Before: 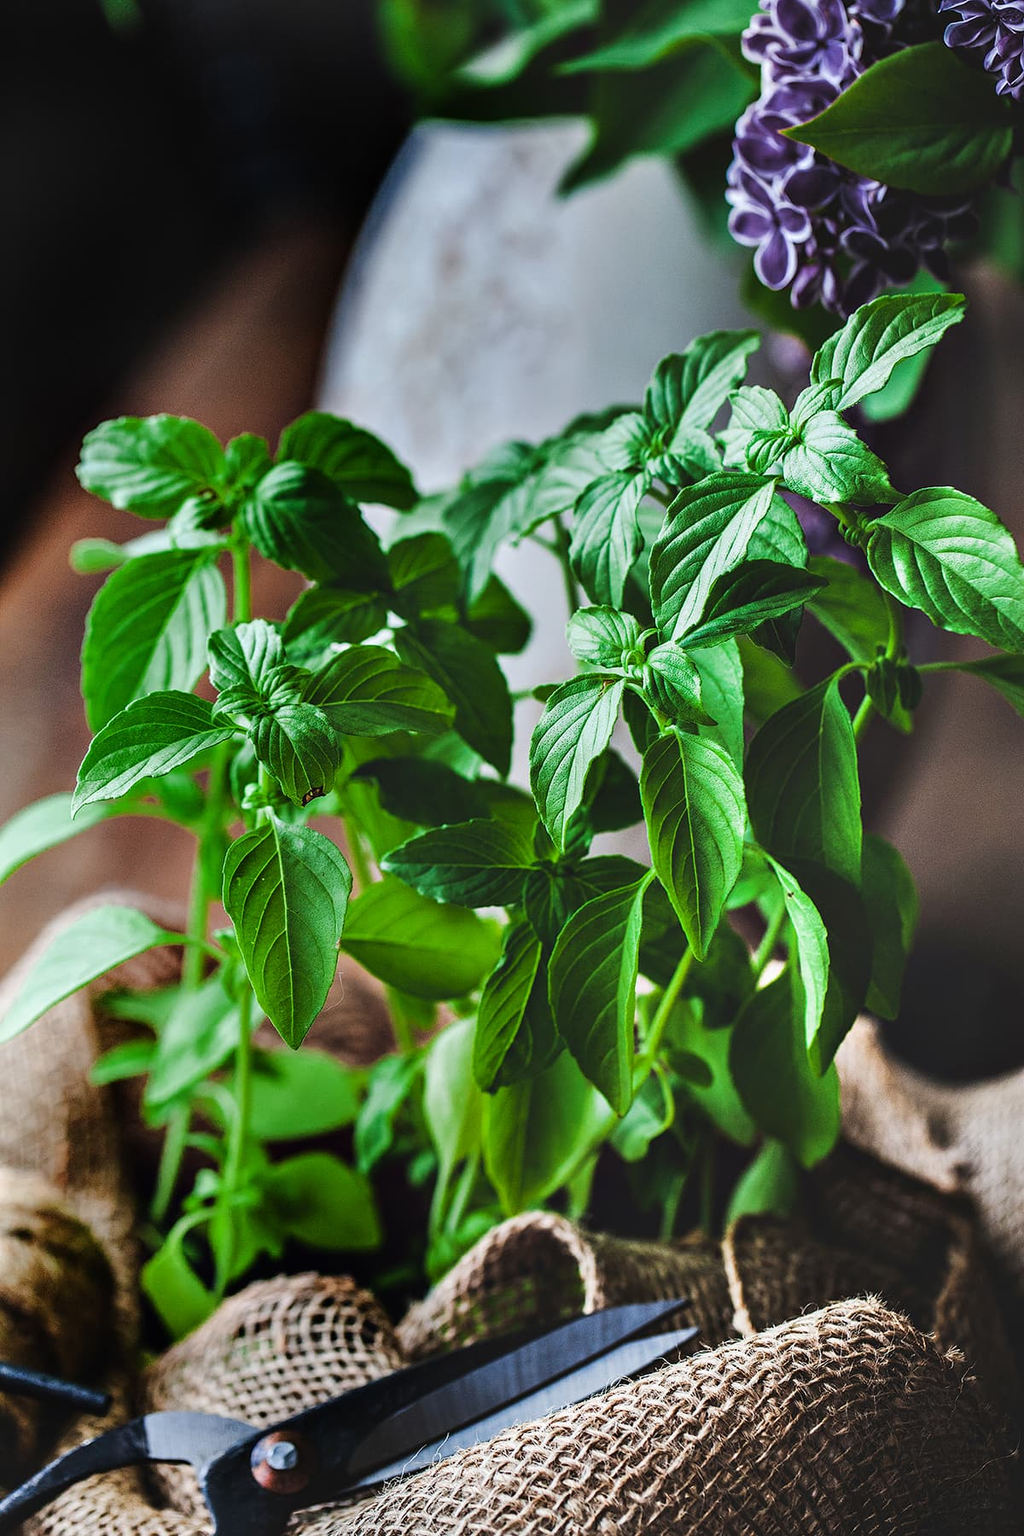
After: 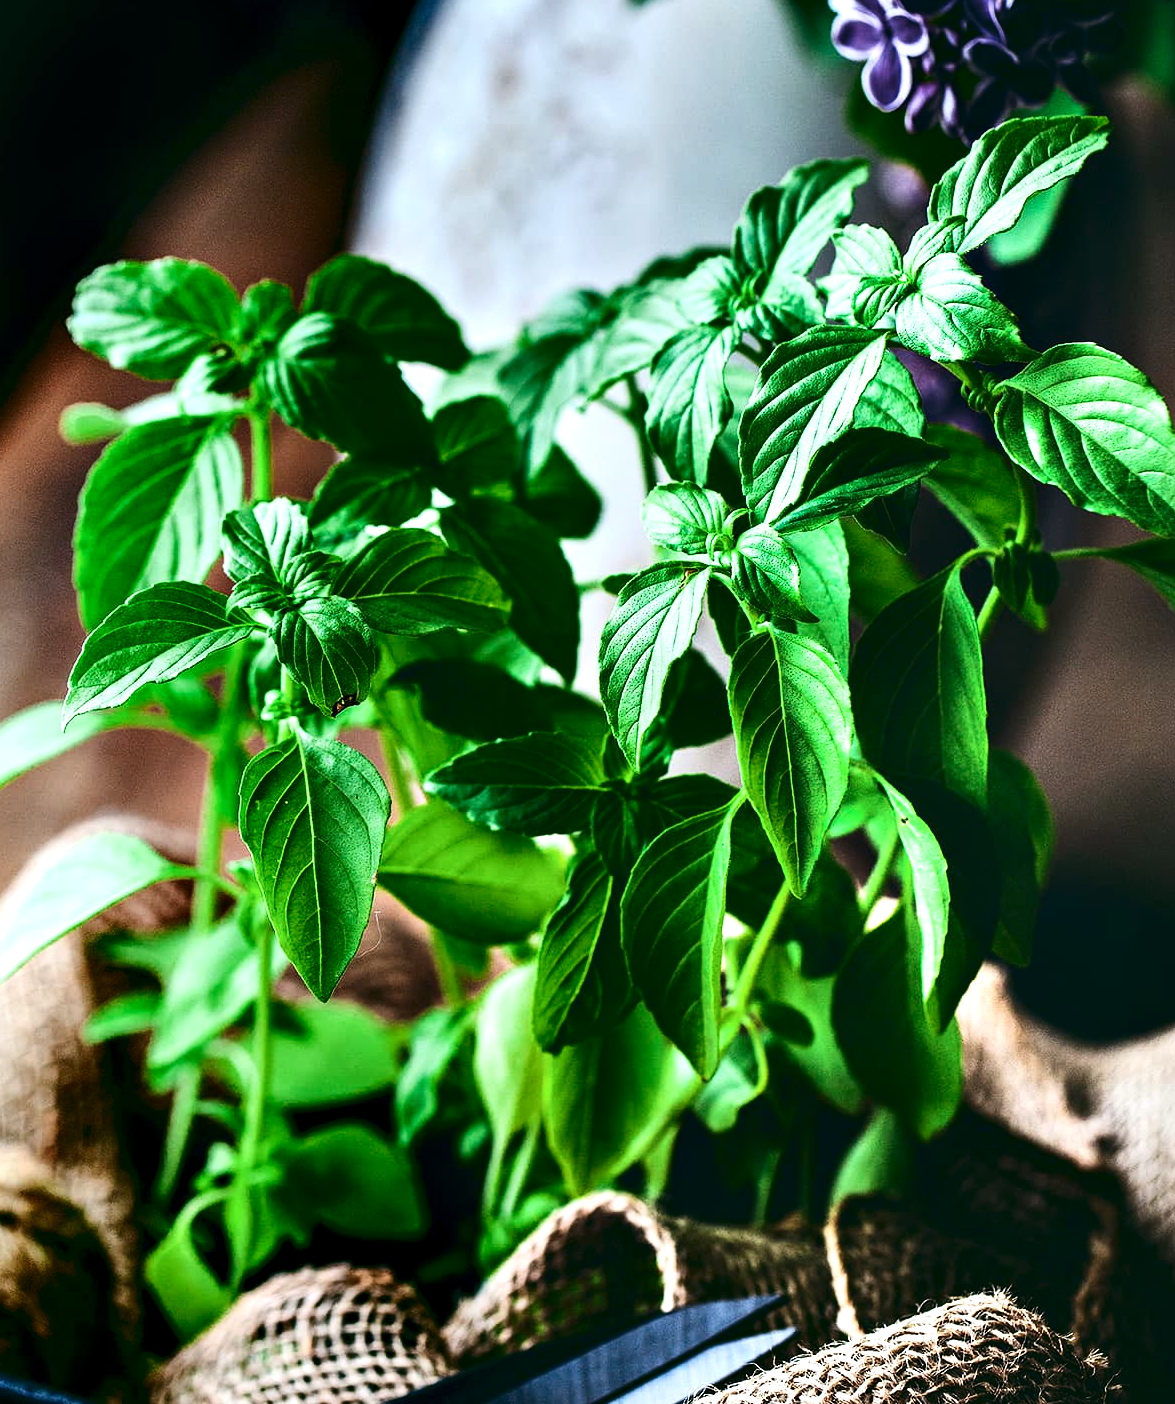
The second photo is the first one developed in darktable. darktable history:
color balance rgb: global offset › luminance -0.32%, global offset › chroma 0.11%, global offset › hue 165.35°, perceptual saturation grading › global saturation -27.613%, perceptual brilliance grading › global brilliance 17.531%, global vibrance 20%
crop and rotate: left 1.85%, top 12.698%, right 0.174%, bottom 9.269%
contrast brightness saturation: contrast 0.21, brightness -0.101, saturation 0.21
